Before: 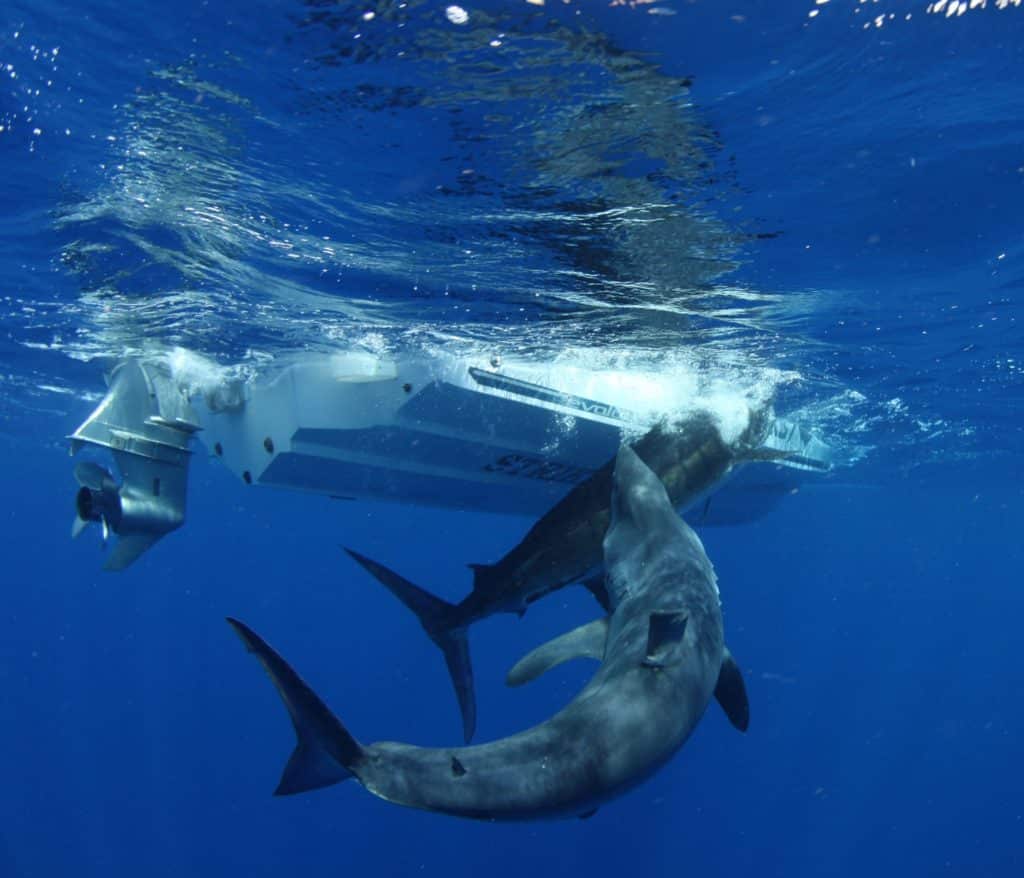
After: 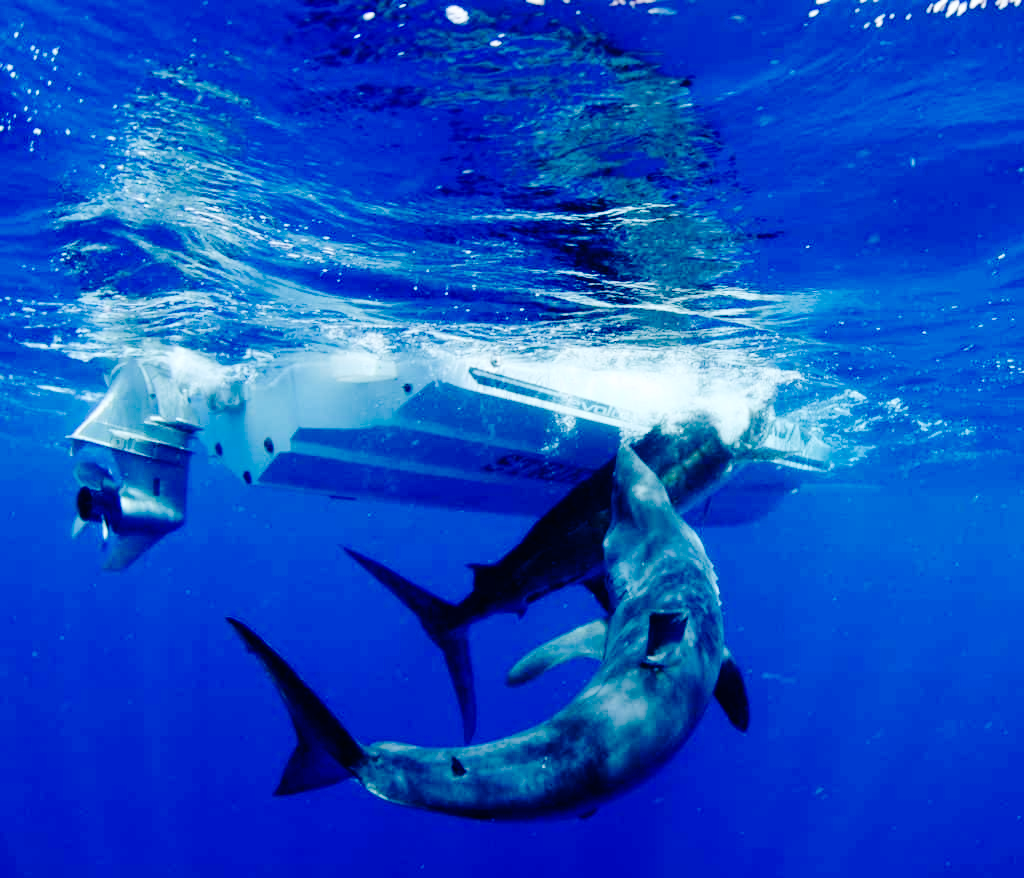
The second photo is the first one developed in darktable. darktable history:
white balance: red 0.984, blue 1.059
base curve: curves: ch0 [(0, 0) (0.036, 0.01) (0.123, 0.254) (0.258, 0.504) (0.507, 0.748) (1, 1)], preserve colors none
